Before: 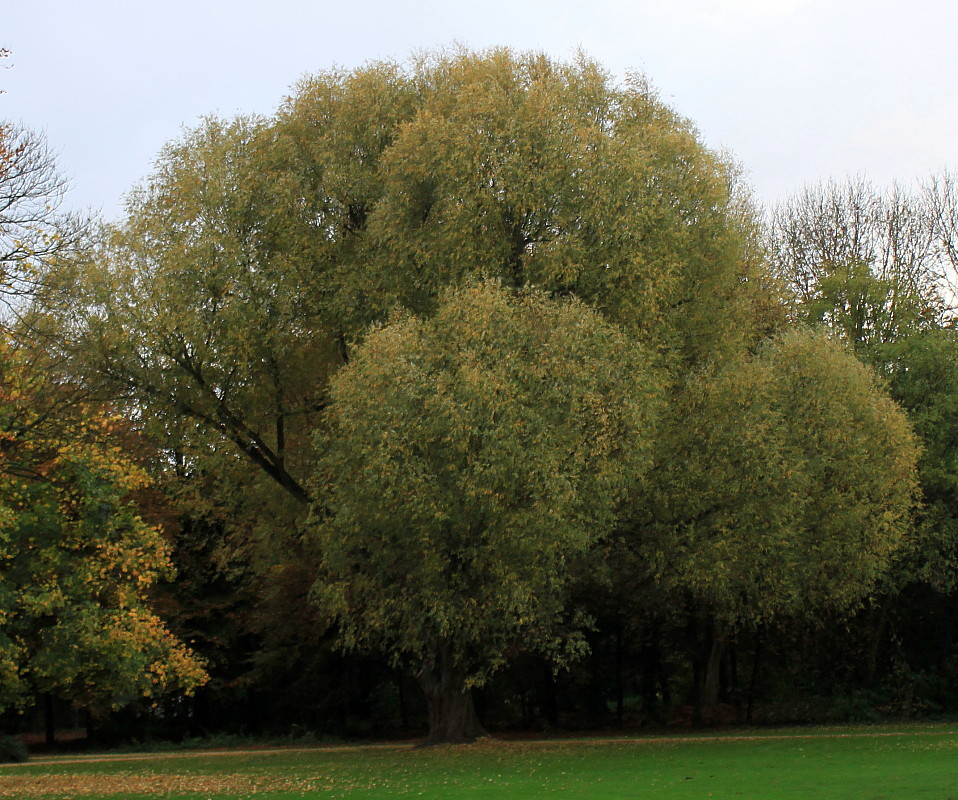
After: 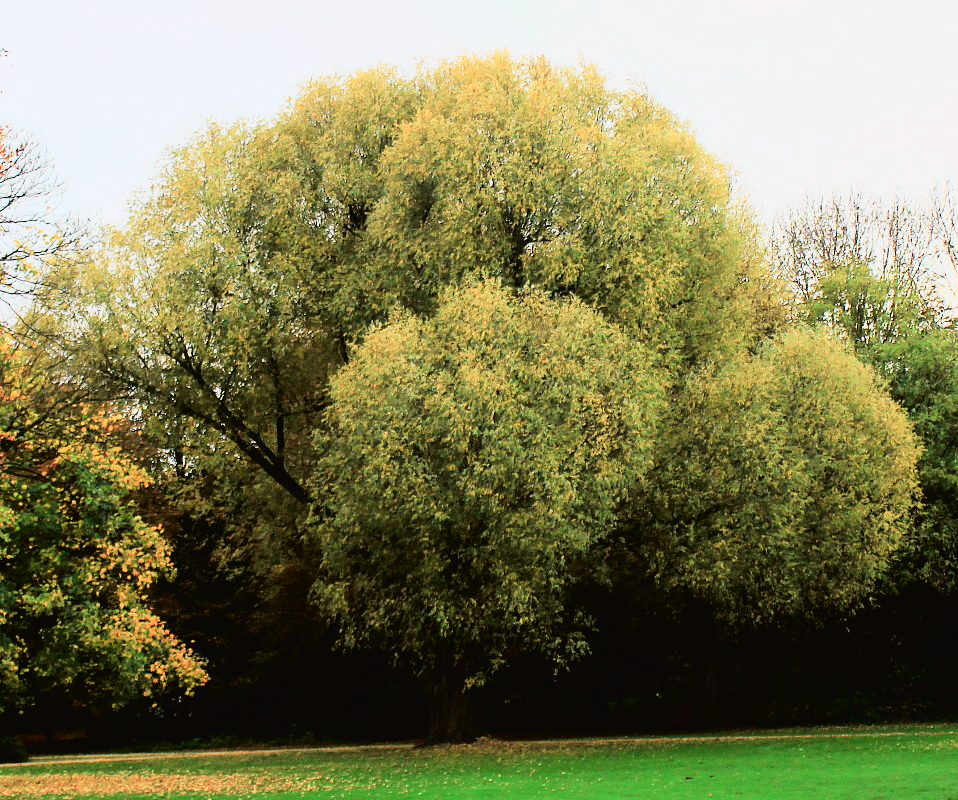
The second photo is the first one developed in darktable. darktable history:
base curve: curves: ch0 [(0, 0) (0.007, 0.004) (0.027, 0.03) (0.046, 0.07) (0.207, 0.54) (0.442, 0.872) (0.673, 0.972) (1, 1)]
tone curve: curves: ch0 [(0, 0.019) (0.066, 0.043) (0.189, 0.182) (0.368, 0.407) (0.501, 0.564) (0.677, 0.729) (0.851, 0.861) (0.997, 0.959)]; ch1 [(0, 0) (0.187, 0.121) (0.388, 0.346) (0.437, 0.409) (0.474, 0.472) (0.499, 0.501) (0.514, 0.515) (0.542, 0.557) (0.645, 0.686) (0.812, 0.856) (1, 1)]; ch2 [(0, 0) (0.246, 0.214) (0.421, 0.427) (0.459, 0.484) (0.5, 0.504) (0.518, 0.523) (0.529, 0.548) (0.56, 0.576) (0.607, 0.63) (0.744, 0.734) (0.867, 0.821) (0.993, 0.889)], color space Lab, independent channels, preserve colors none
